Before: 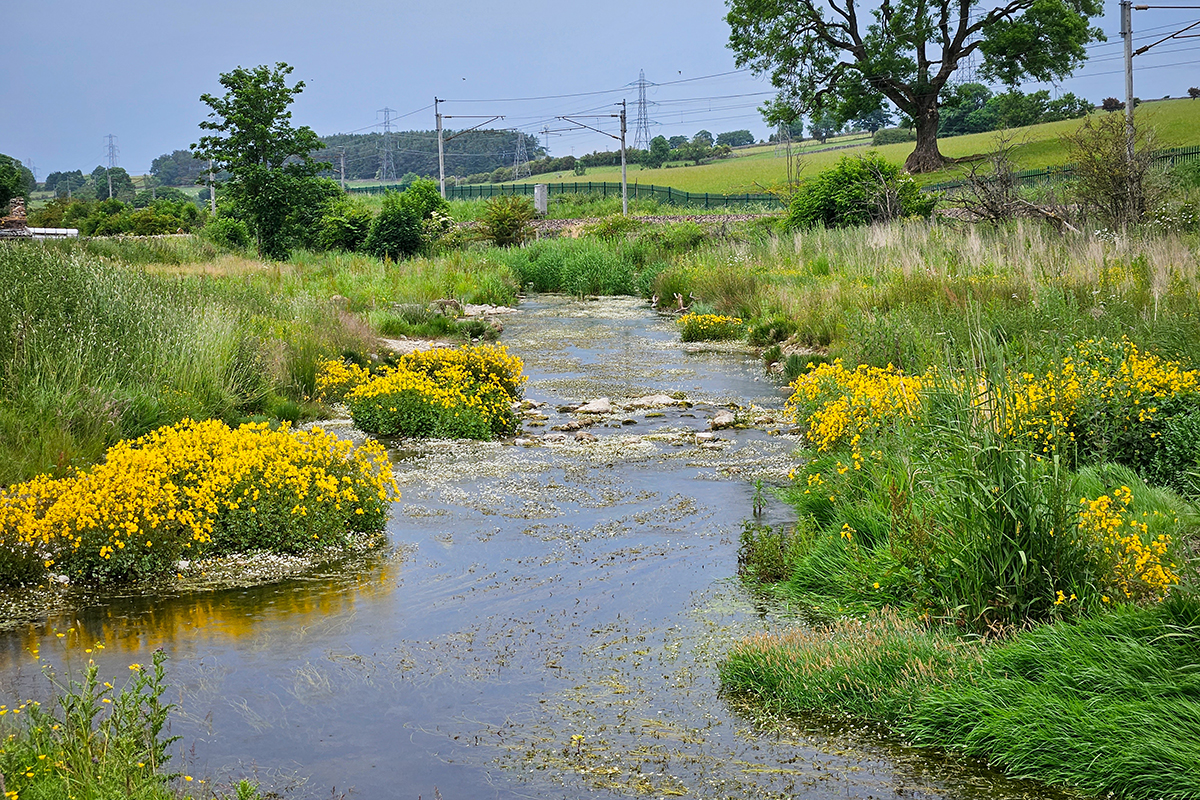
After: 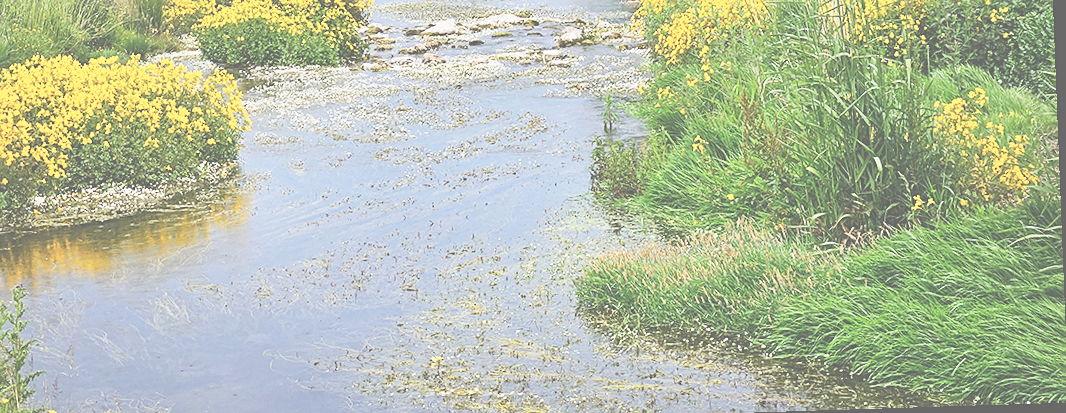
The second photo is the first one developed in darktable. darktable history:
crop and rotate: left 13.306%, top 48.129%, bottom 2.928%
exposure: black level correction -0.087, compensate highlight preservation false
base curve: curves: ch0 [(0, 0) (0.028, 0.03) (0.121, 0.232) (0.46, 0.748) (0.859, 0.968) (1, 1)], preserve colors none
rotate and perspective: rotation -2.22°, lens shift (horizontal) -0.022, automatic cropping off
sharpen: amount 0.2
